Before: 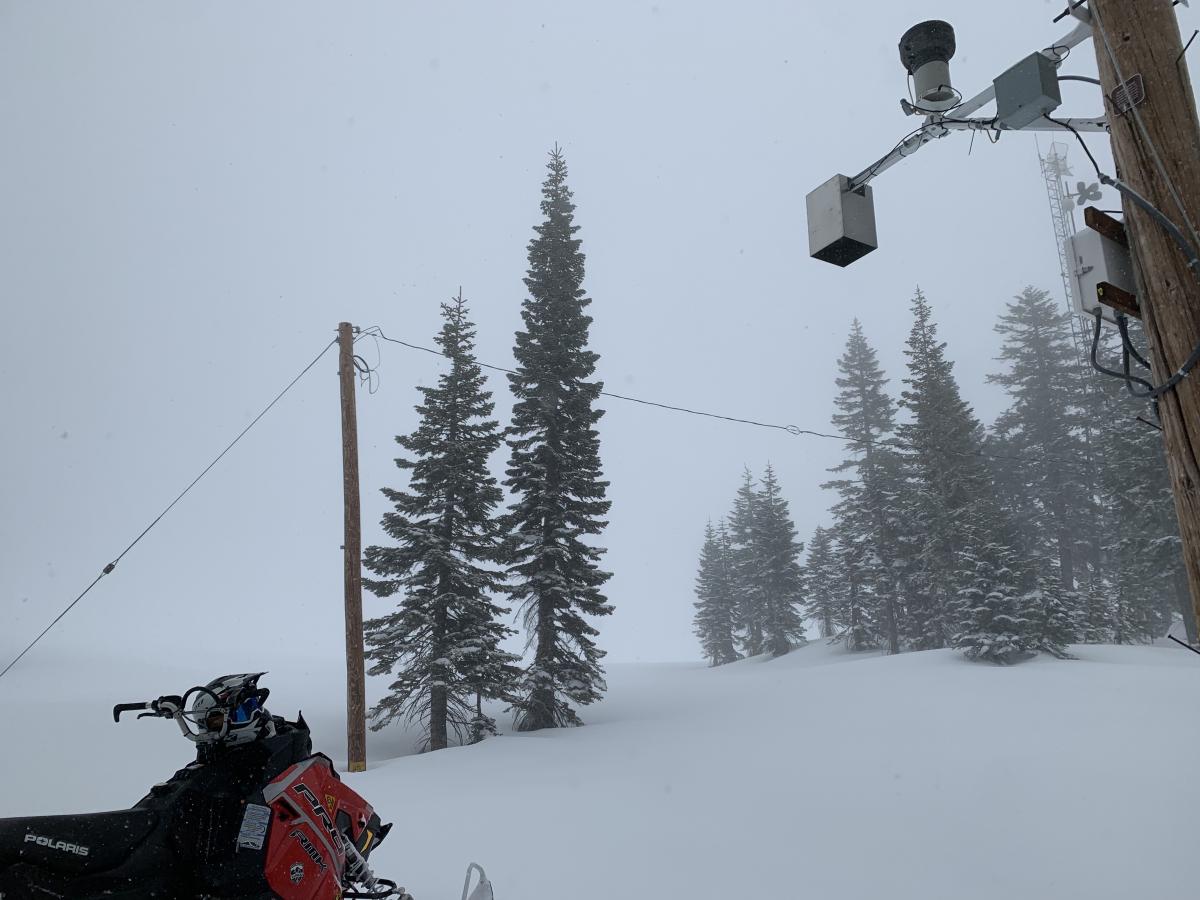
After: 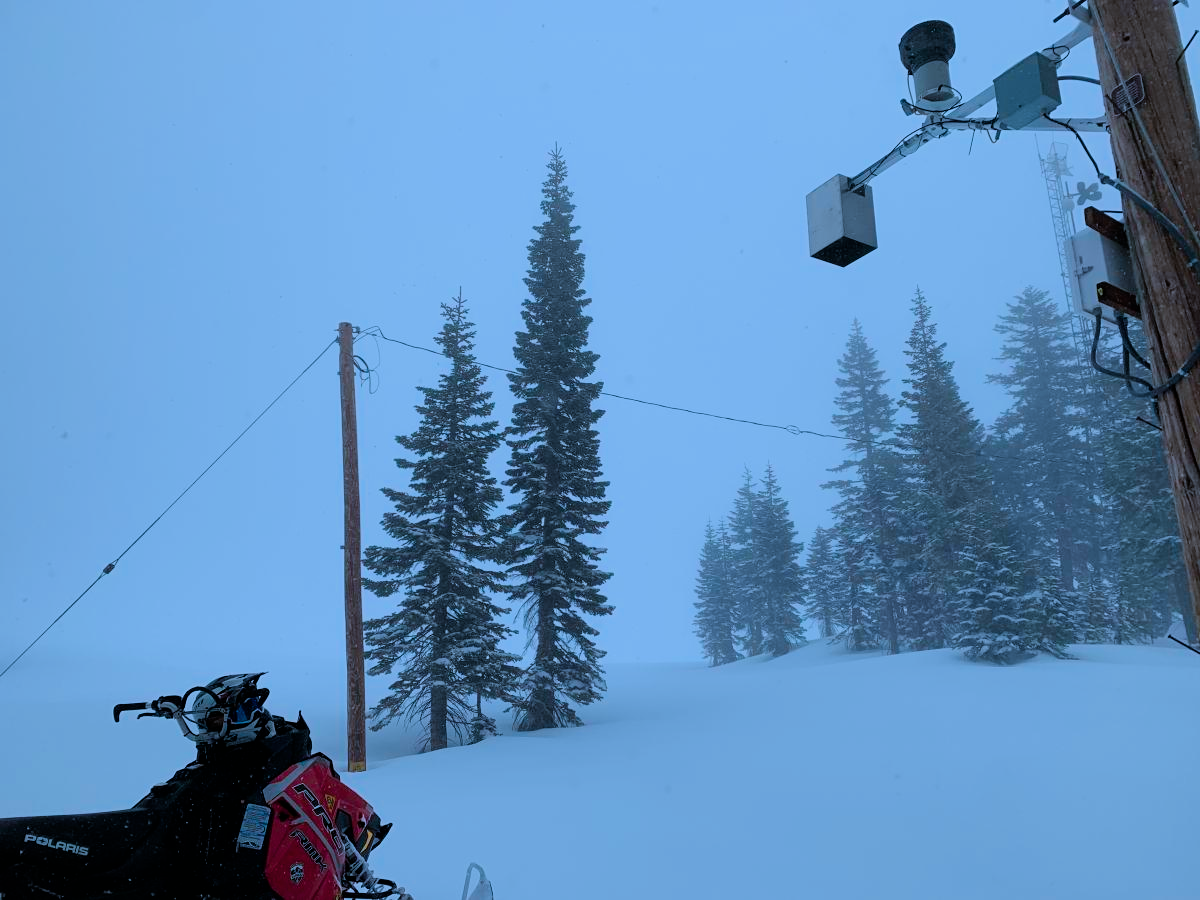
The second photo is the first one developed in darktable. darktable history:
filmic rgb: hardness 4.17
color balance rgb: perceptual saturation grading › global saturation 20%, global vibrance 20%
color correction: highlights a* -2.24, highlights b* -18.1
color calibration: output R [0.972, 0.068, -0.094, 0], output G [-0.178, 1.216, -0.086, 0], output B [0.095, -0.136, 0.98, 0], illuminant custom, x 0.371, y 0.381, temperature 4283.16 K
